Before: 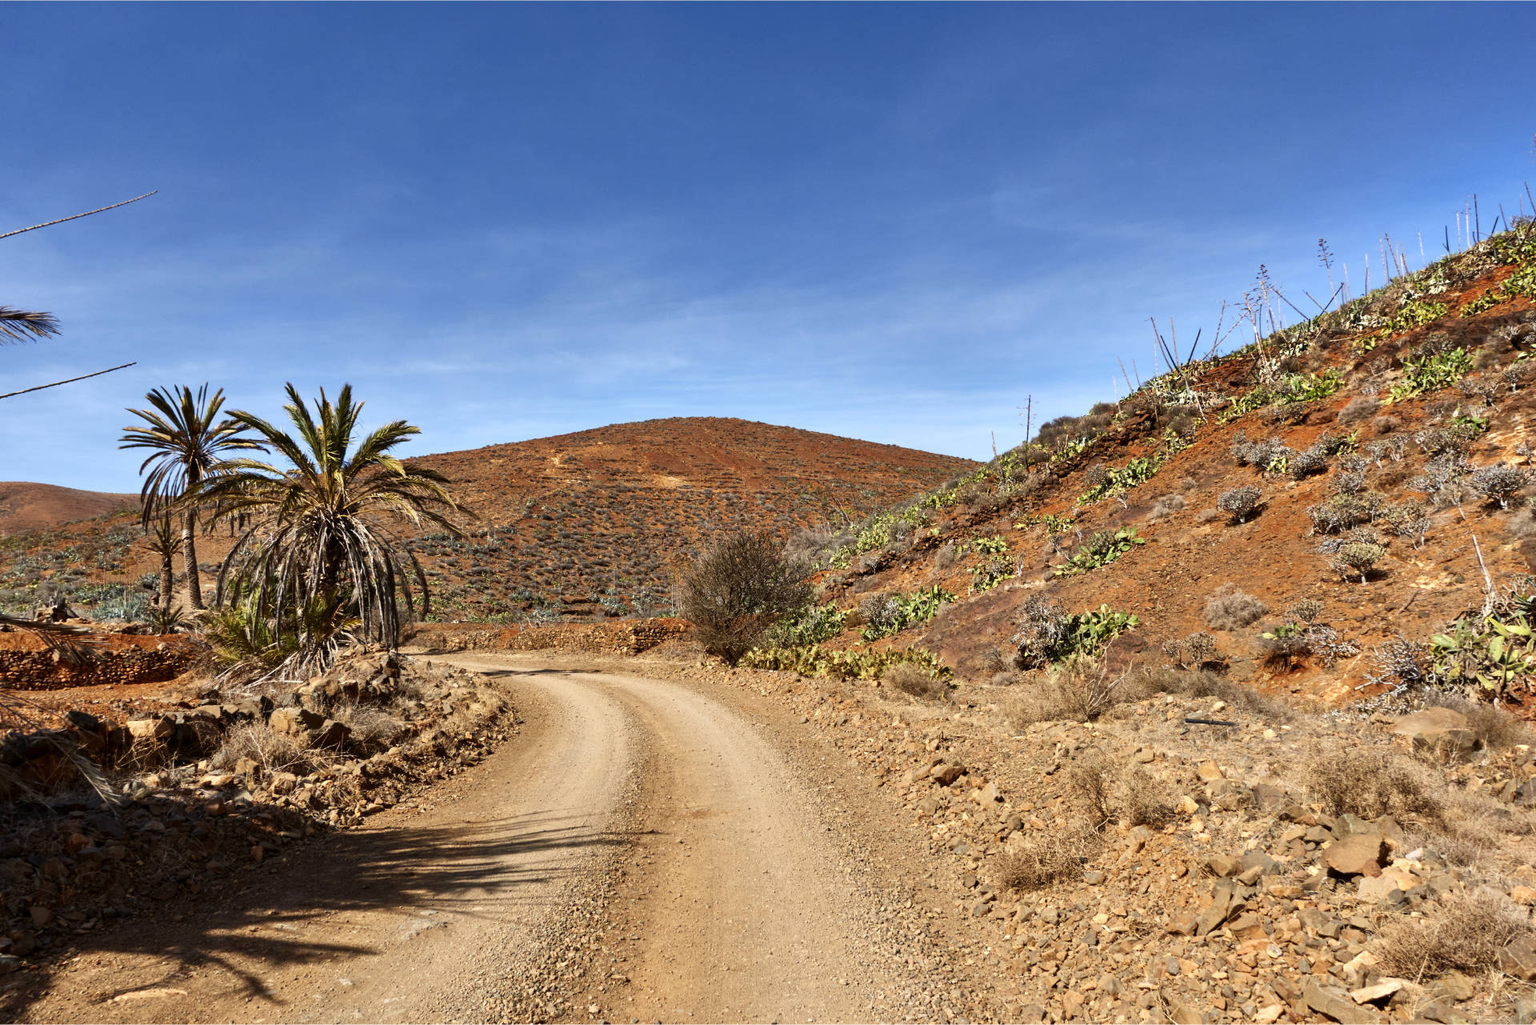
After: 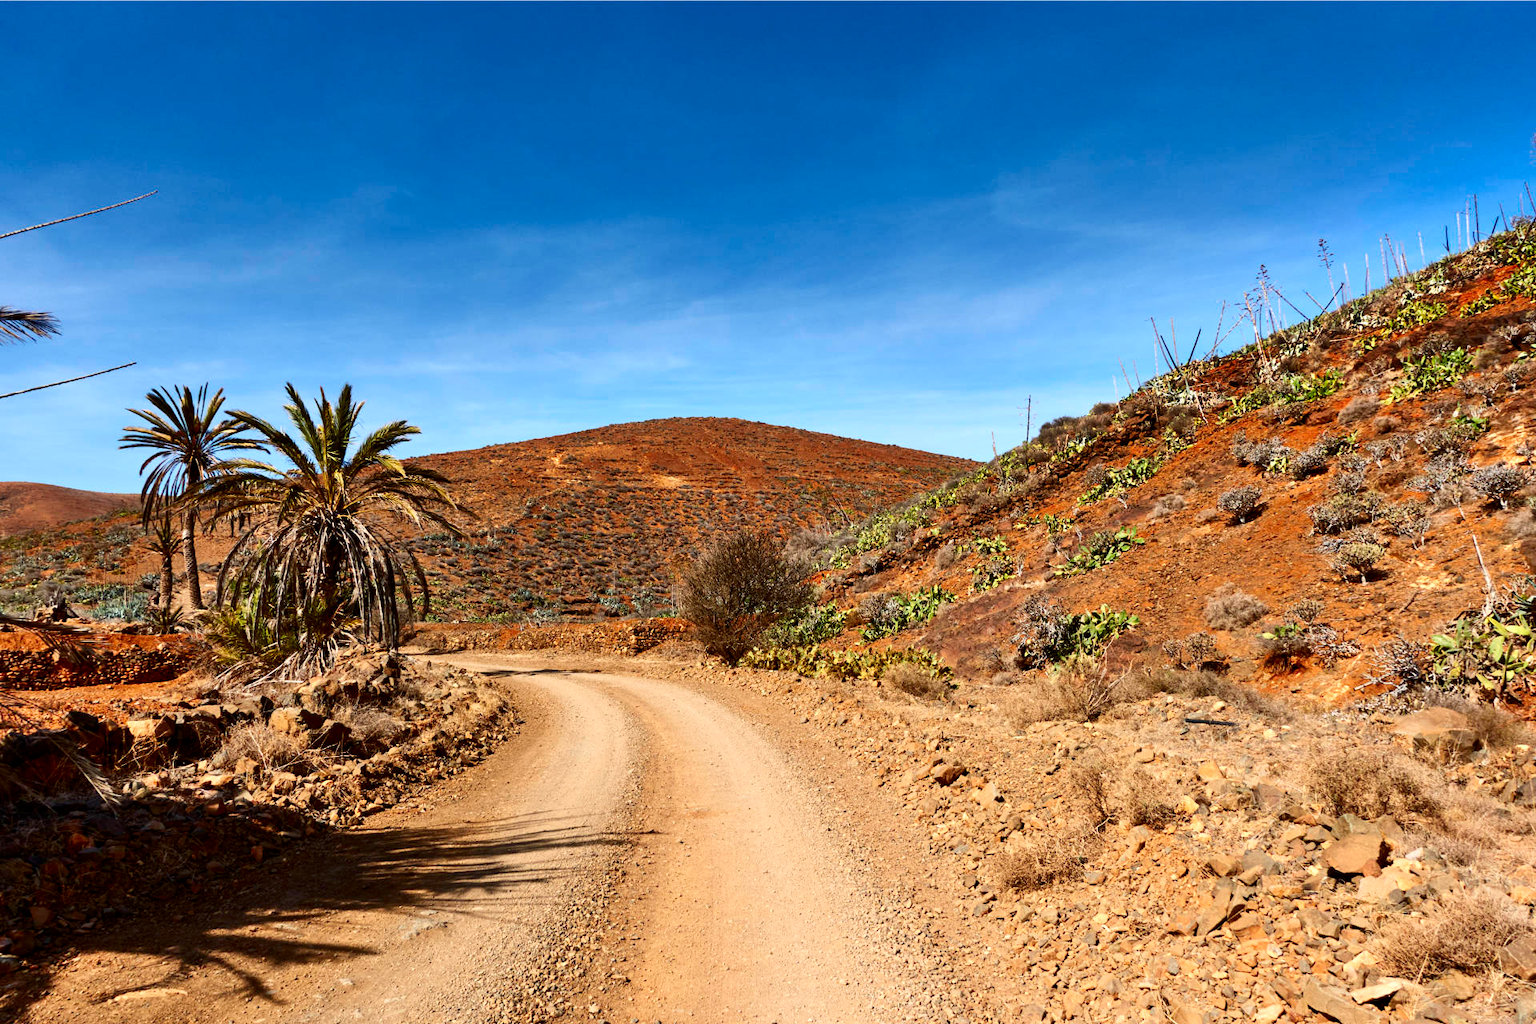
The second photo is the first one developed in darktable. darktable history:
shadows and highlights: highlights 70.7, soften with gaussian
contrast brightness saturation: contrast 0.13, brightness -0.05, saturation 0.16
